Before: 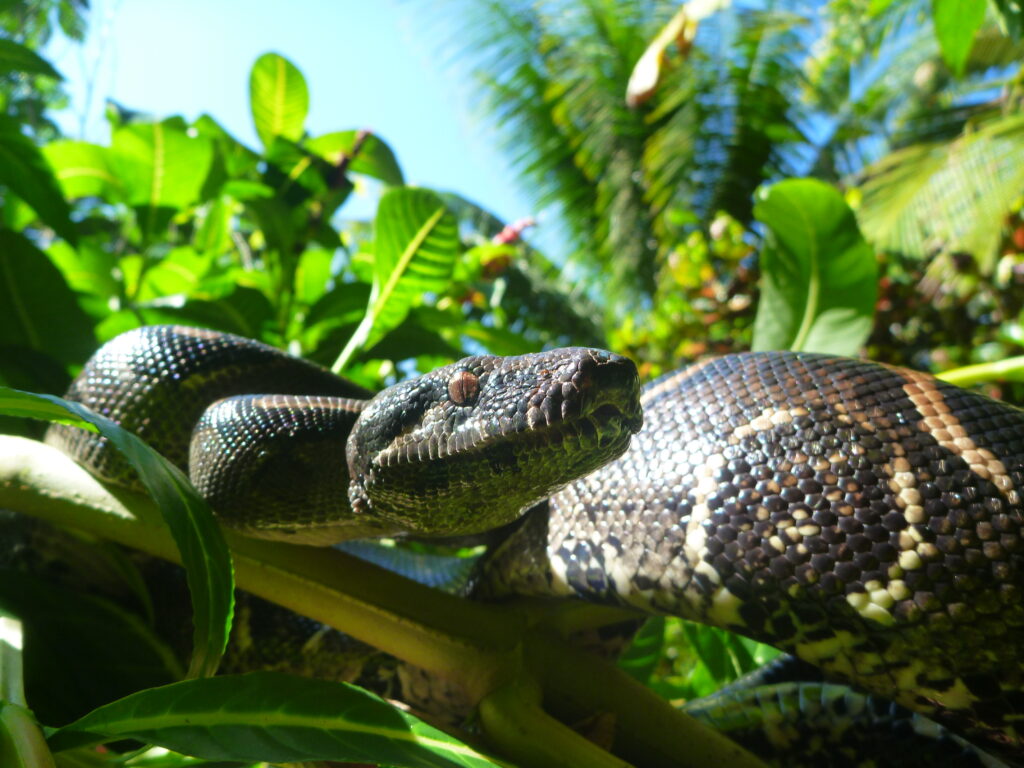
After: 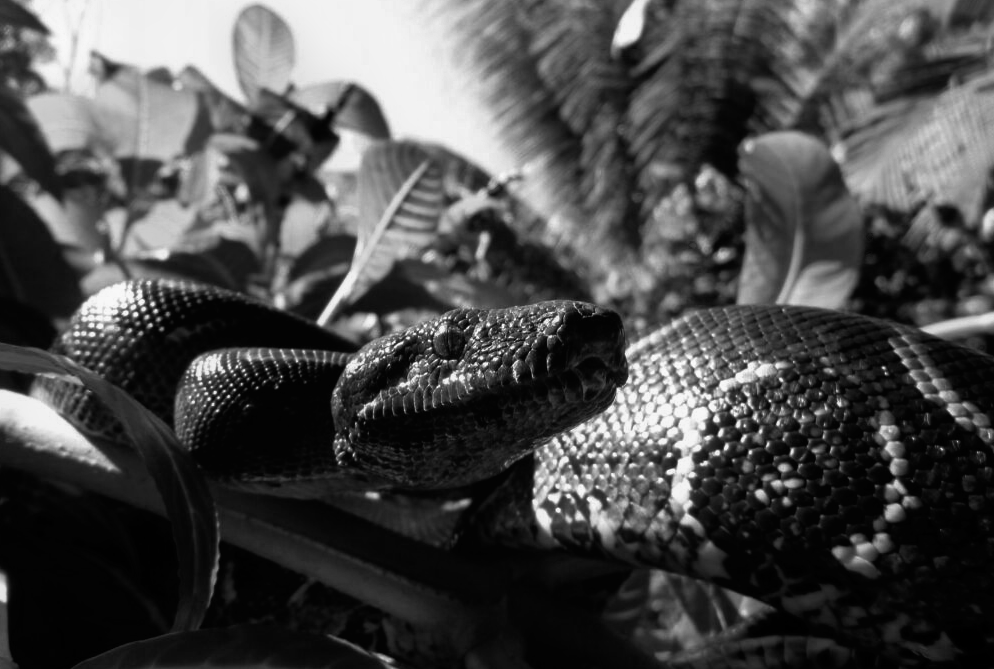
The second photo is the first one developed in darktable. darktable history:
color correction: highlights a* 10.21, highlights b* 9.79, shadows a* 8.61, shadows b* 7.88, saturation 0.8
color balance rgb: shadows lift › luminance -18.76%, shadows lift › chroma 35.44%, power › luminance -3.76%, power › hue 142.17°, highlights gain › chroma 7.5%, highlights gain › hue 184.75°, global offset › luminance -0.52%, global offset › chroma 0.91%, global offset › hue 173.36°, shadows fall-off 300%, white fulcrum 2 EV, highlights fall-off 300%, linear chroma grading › shadows 17.19%, linear chroma grading › highlights 61.12%, linear chroma grading › global chroma 50%, hue shift -150.52°, perceptual brilliance grading › global brilliance 12%, mask middle-gray fulcrum 100%, contrast gray fulcrum 38.43%, contrast 35.15%, saturation formula JzAzBz (2021)
monochrome: a 79.32, b 81.83, size 1.1
crop: left 1.507%, top 6.147%, right 1.379%, bottom 6.637%
exposure: black level correction -0.025, exposure -0.117 EV, compensate highlight preservation false
